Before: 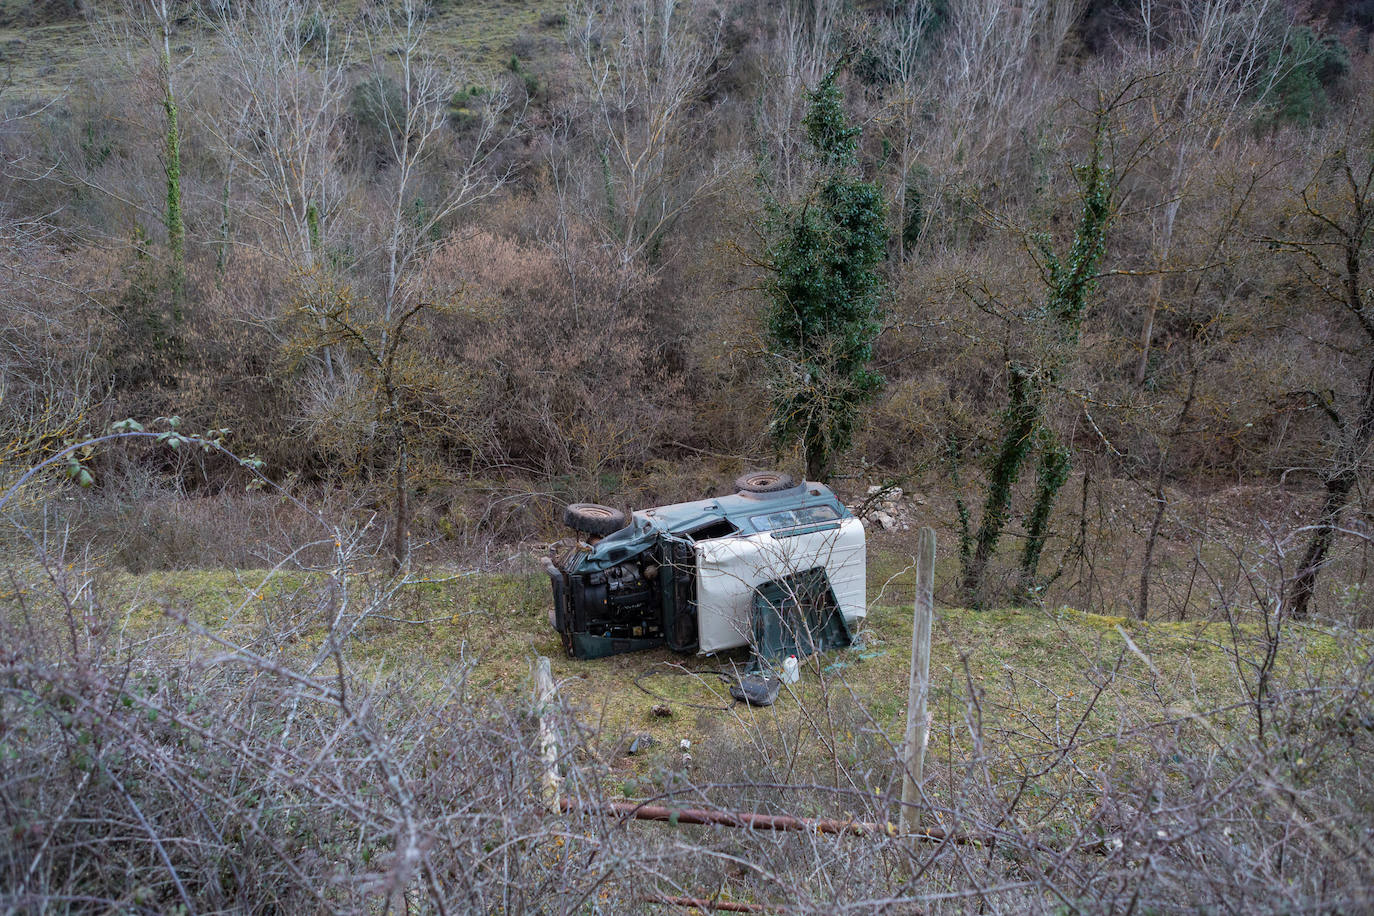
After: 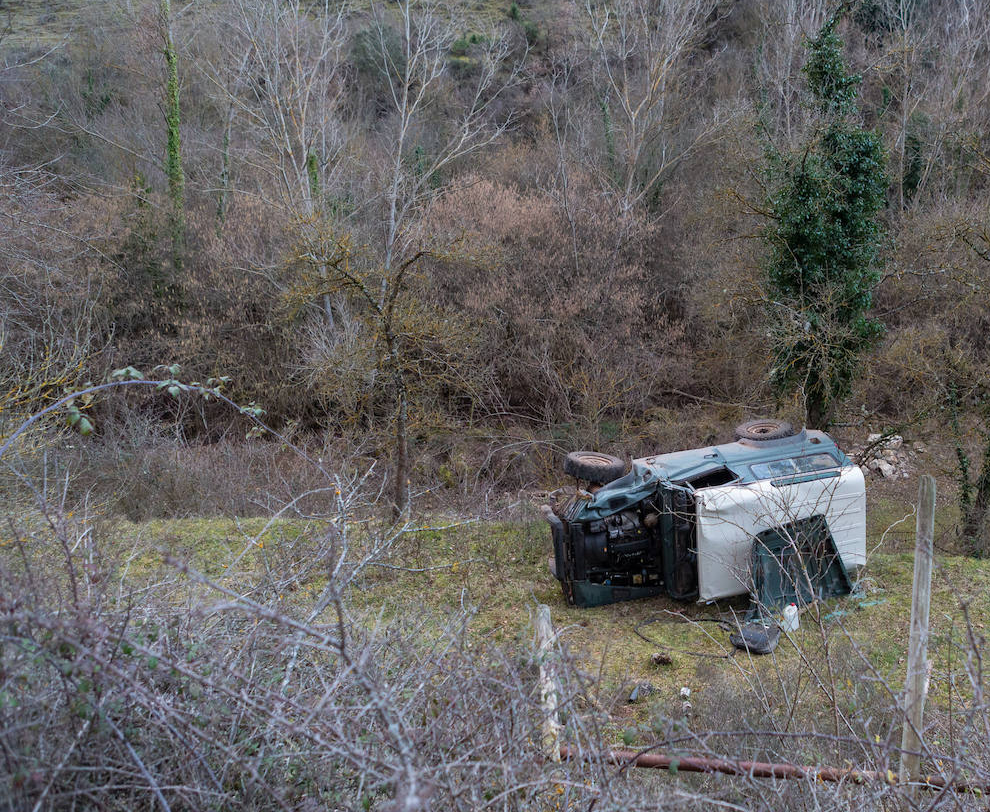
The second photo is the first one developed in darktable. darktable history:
crop: top 5.77%, right 27.875%, bottom 5.581%
